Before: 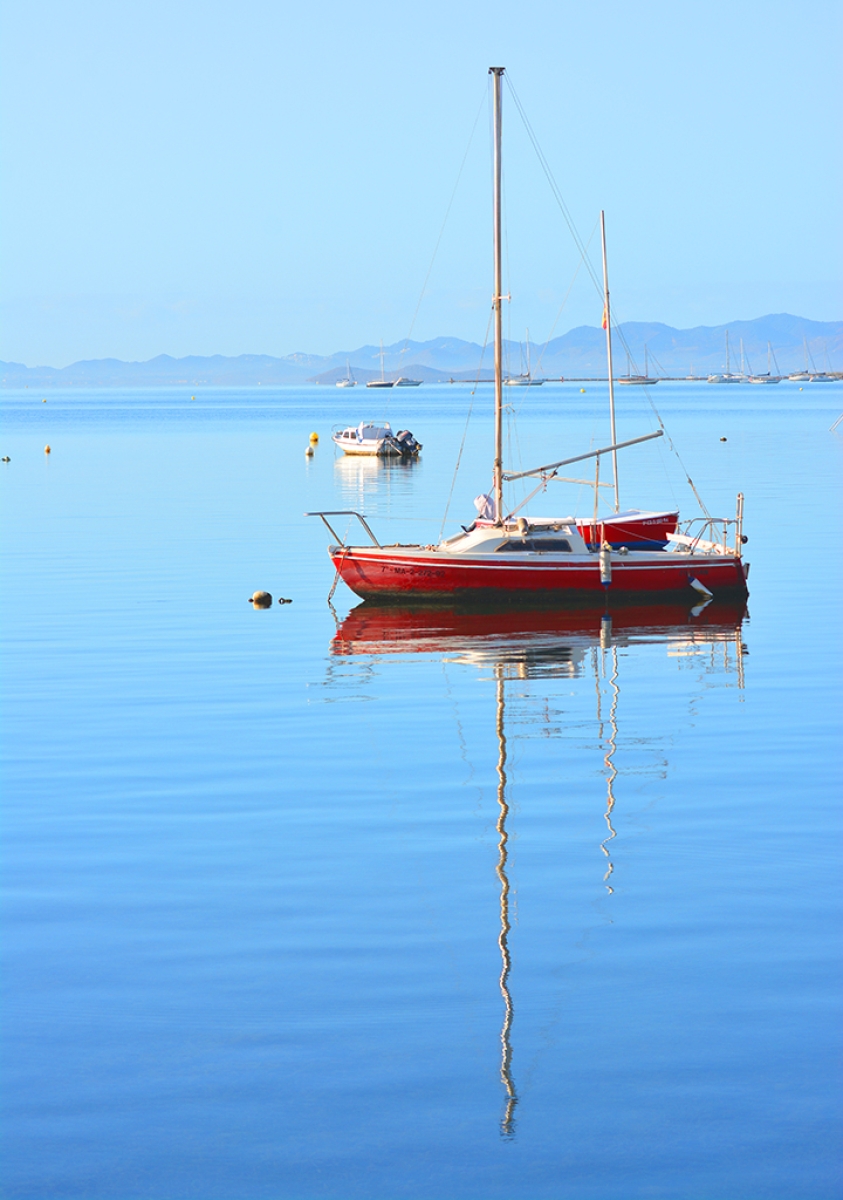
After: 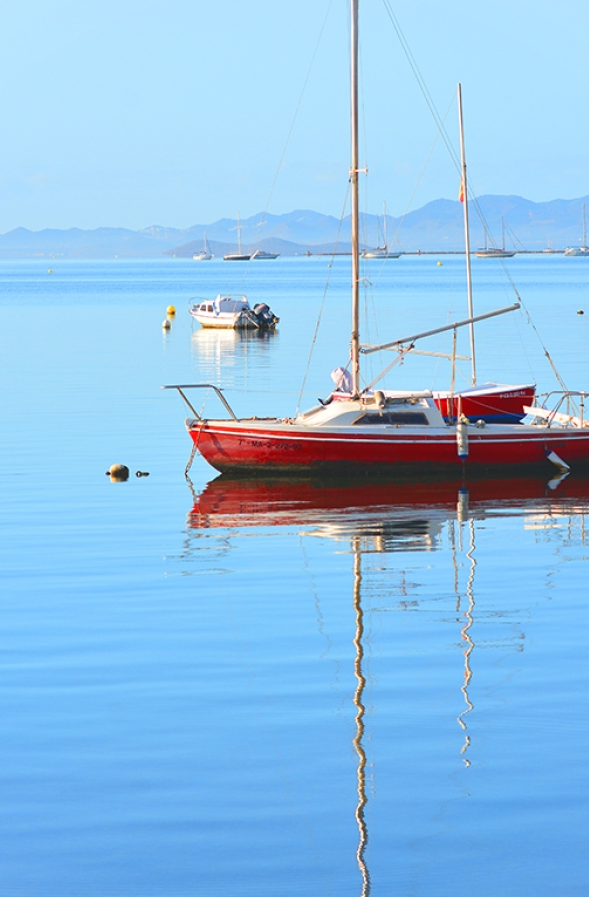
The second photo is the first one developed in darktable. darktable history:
vignetting: fall-off start 100%, brightness 0.05, saturation 0
crop and rotate: left 17.046%, top 10.659%, right 12.989%, bottom 14.553%
